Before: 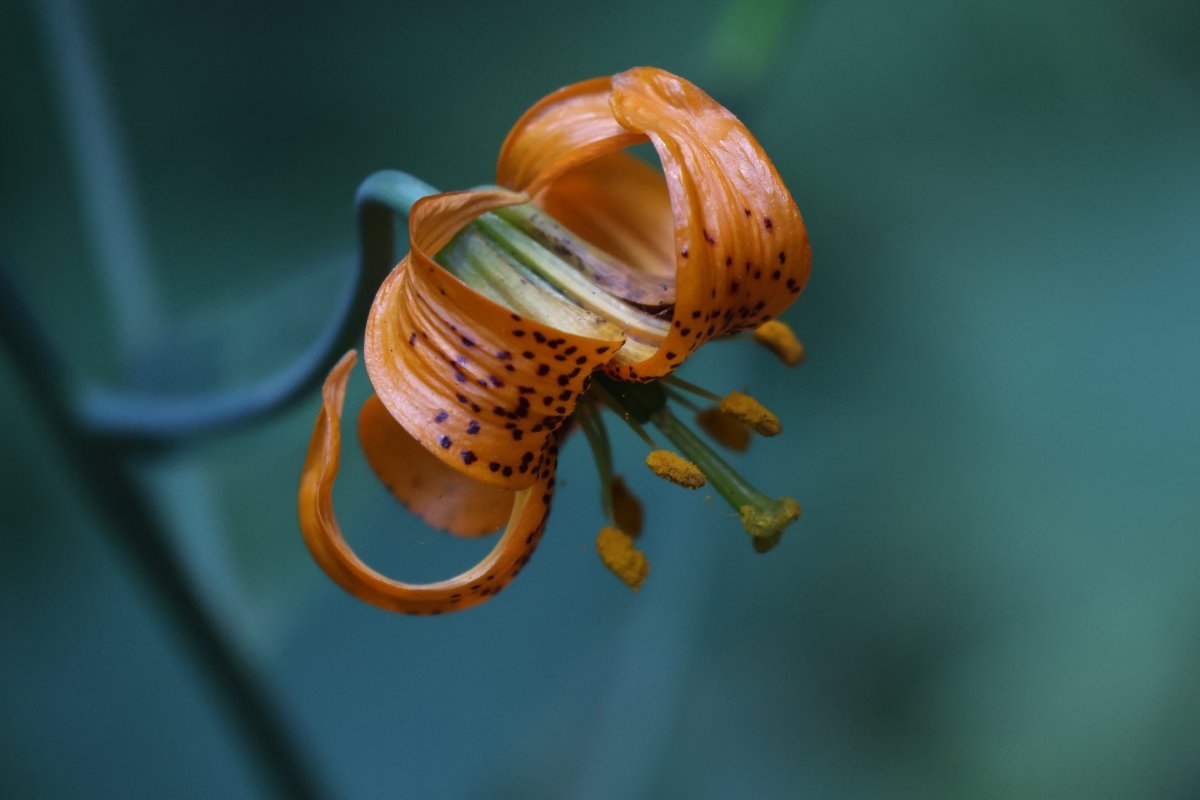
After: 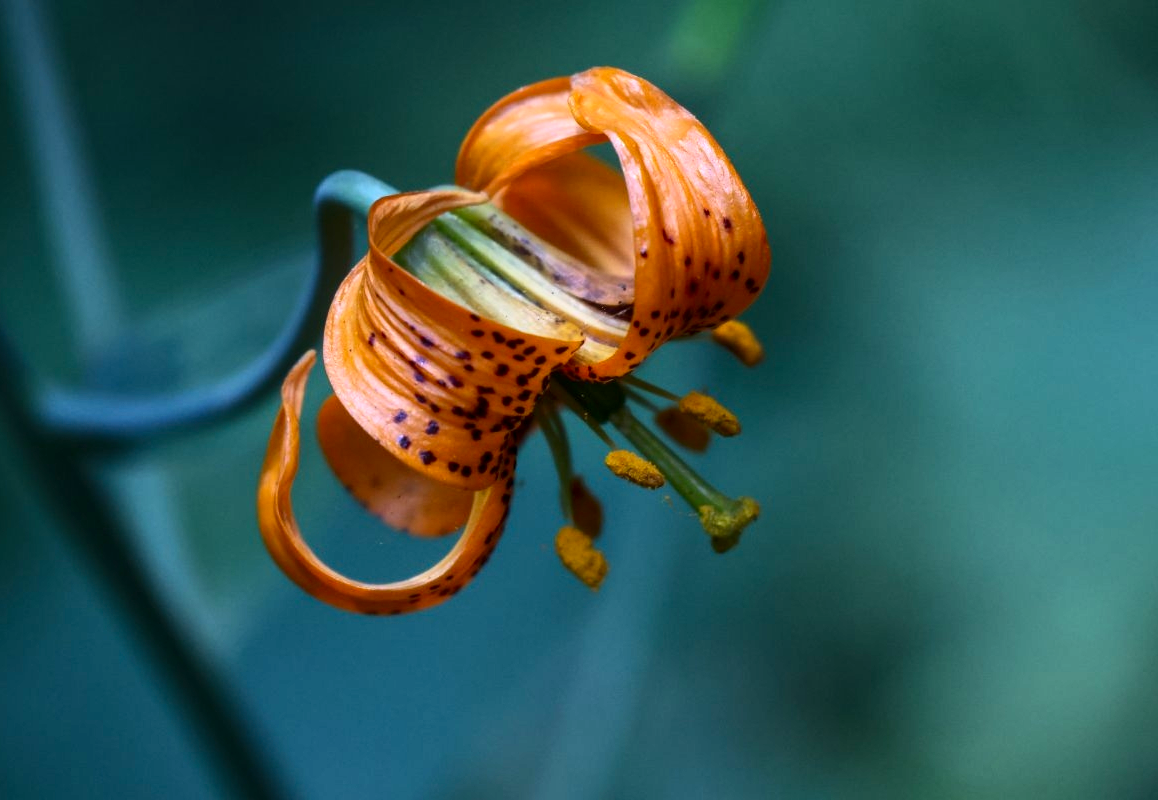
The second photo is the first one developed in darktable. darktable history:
crop and rotate: left 3.419%
local contrast: on, module defaults
contrast brightness saturation: contrast 0.234, brightness 0.114, saturation 0.292
